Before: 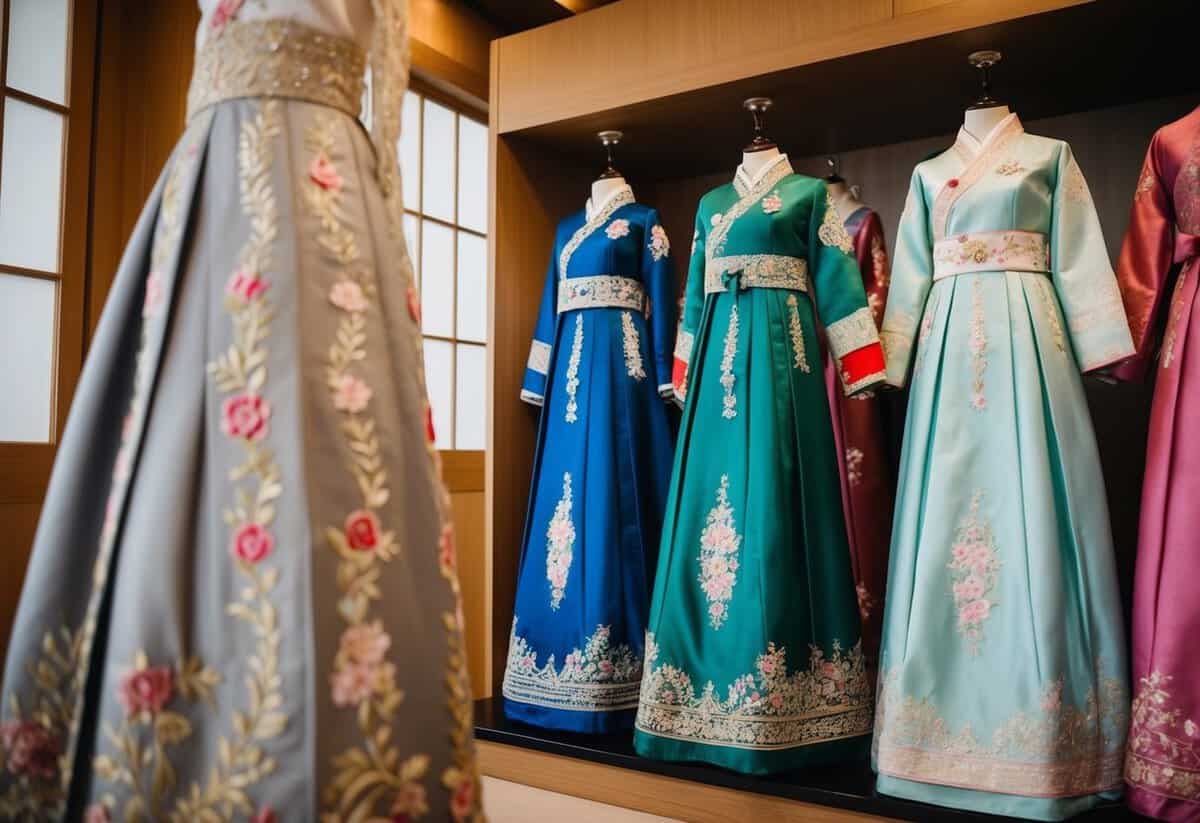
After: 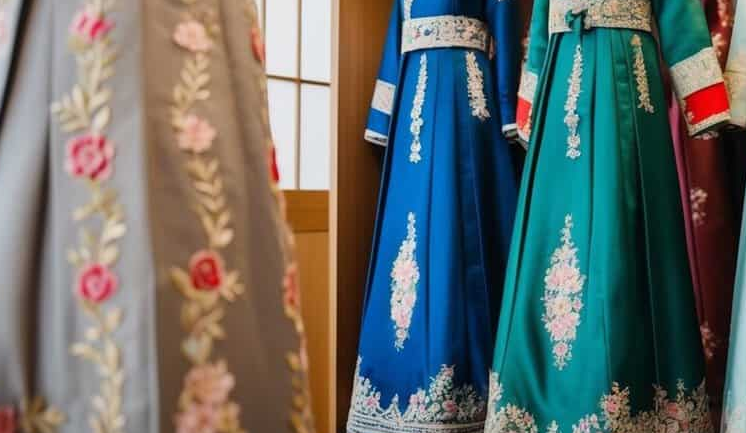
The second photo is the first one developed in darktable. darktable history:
crop: left 13.061%, top 31.603%, right 24.729%, bottom 15.713%
